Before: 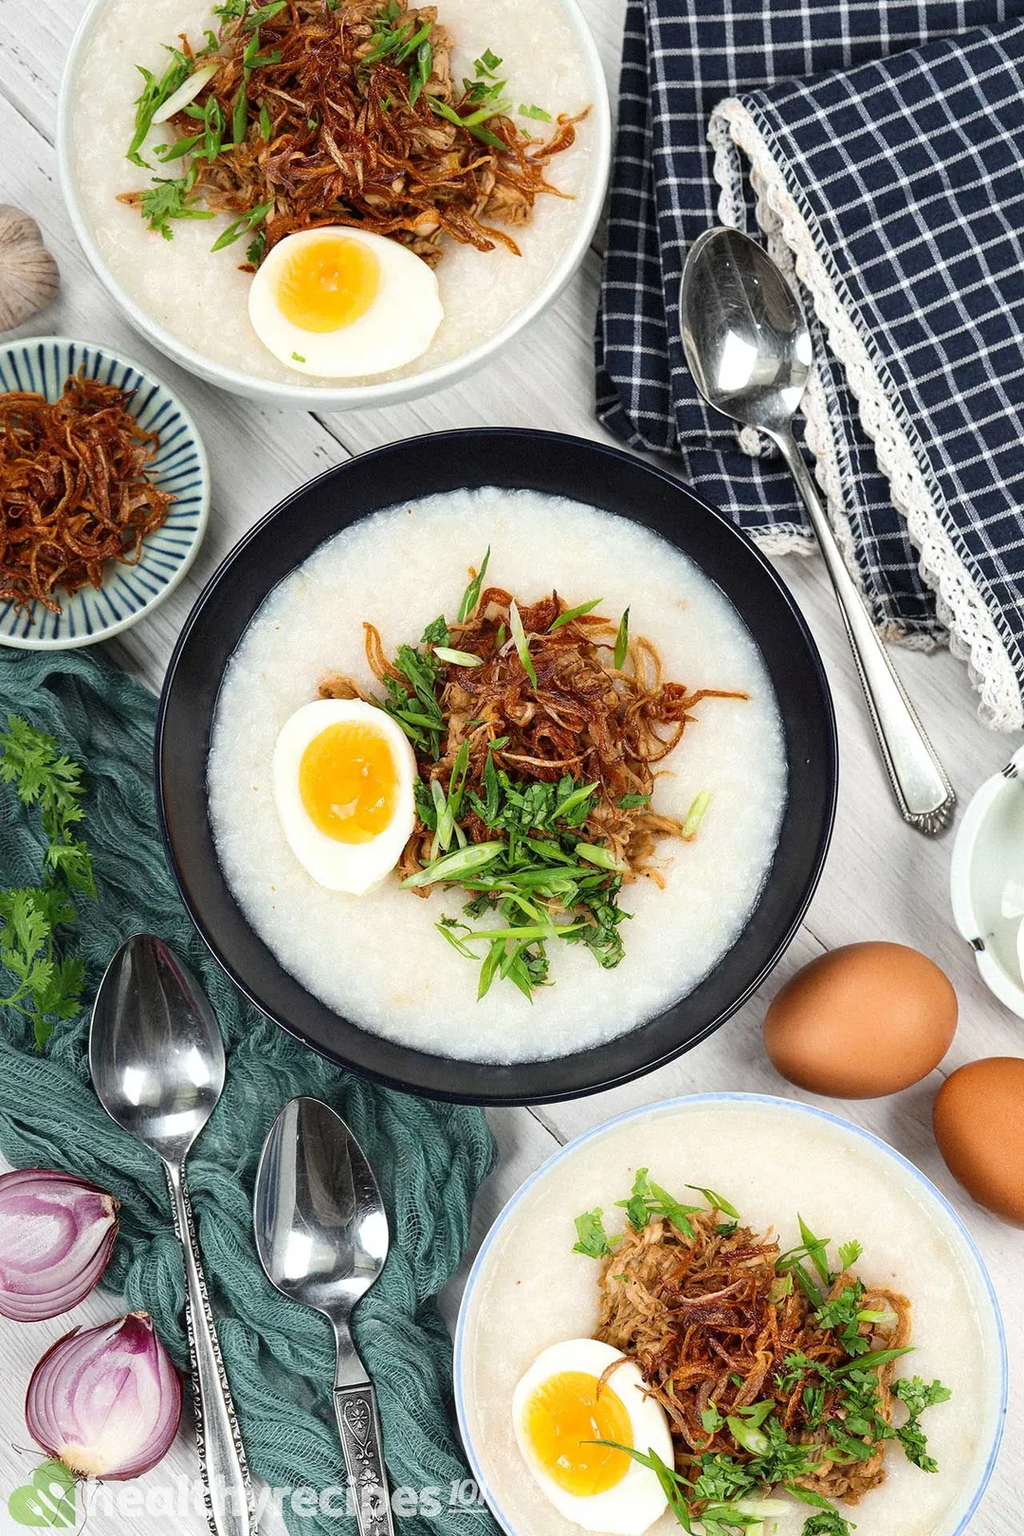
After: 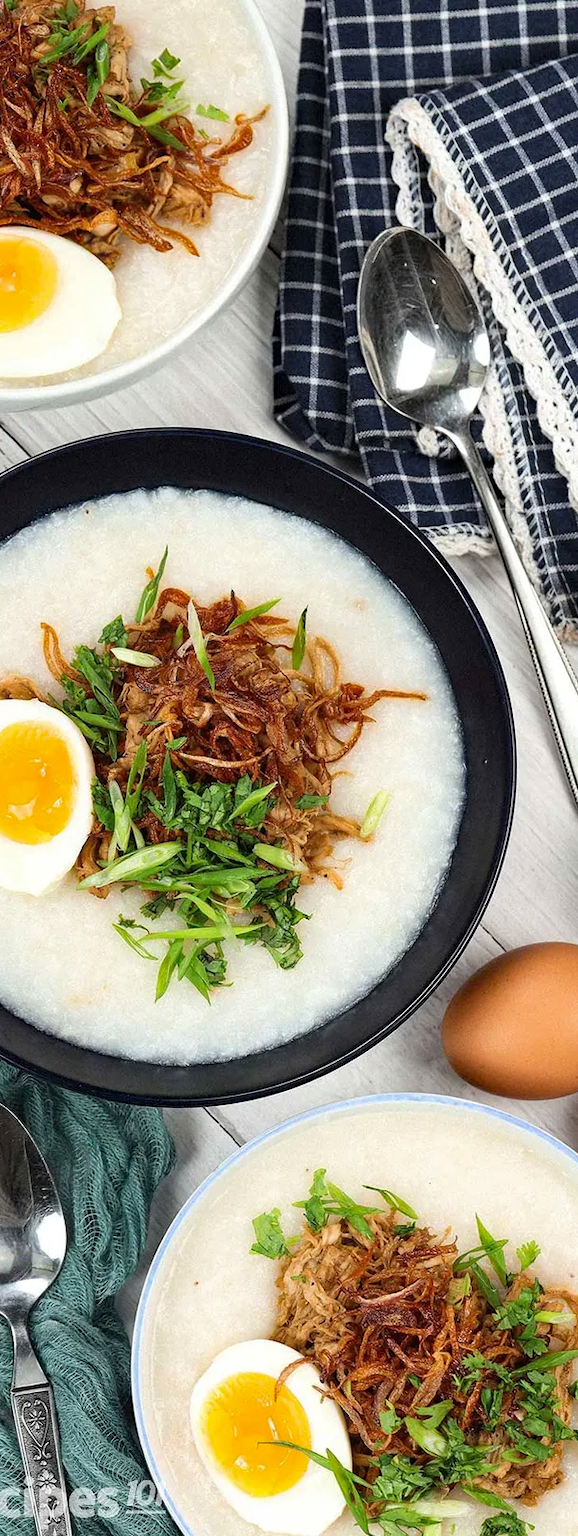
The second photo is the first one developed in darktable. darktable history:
haze removal: compatibility mode true, adaptive false
crop: left 31.494%, top 0.021%, right 11.974%
